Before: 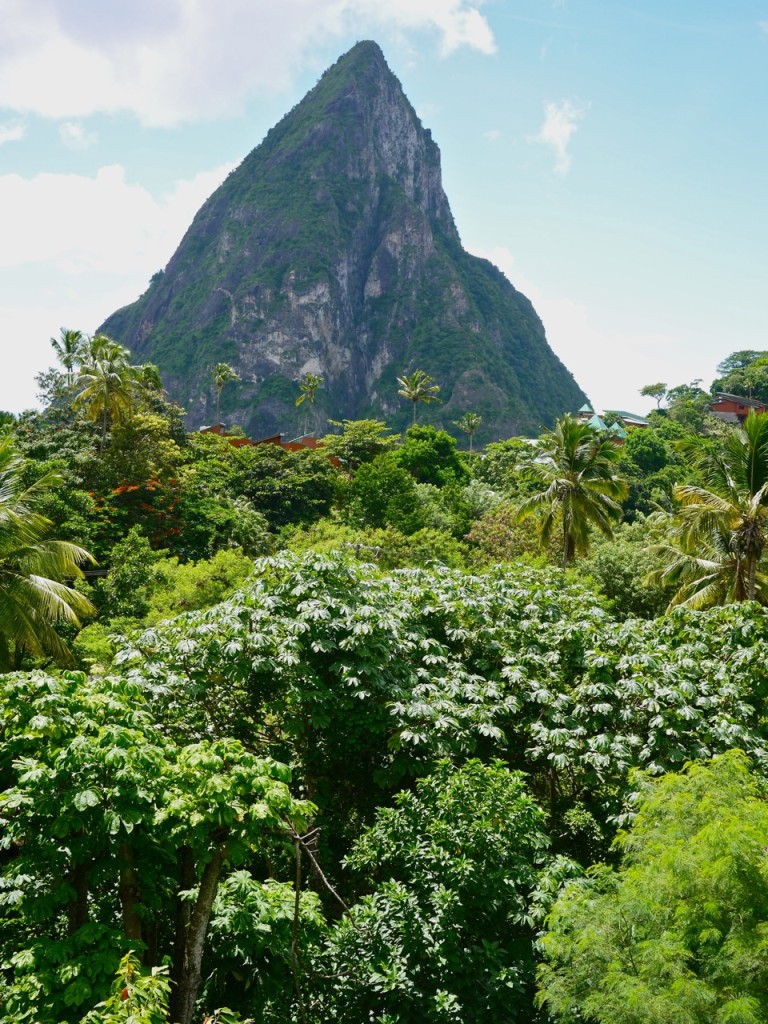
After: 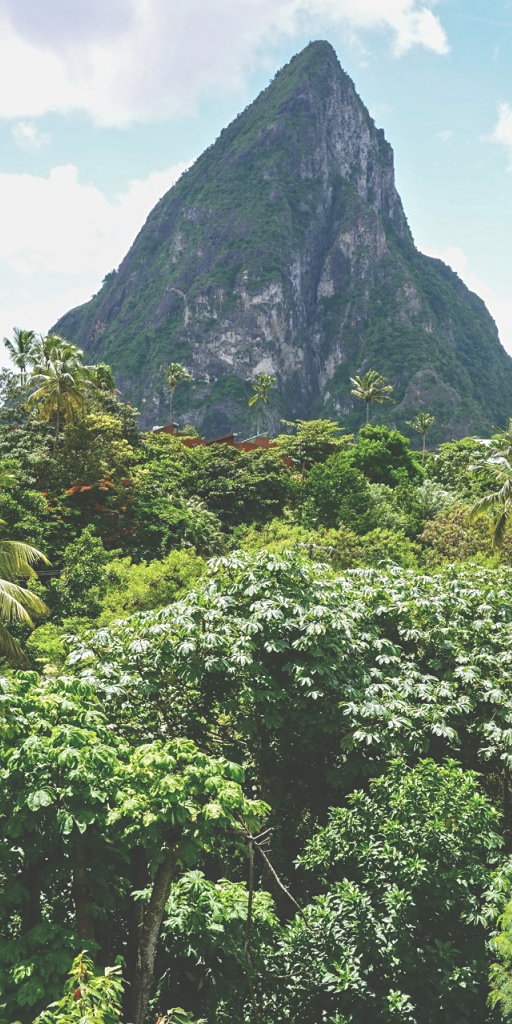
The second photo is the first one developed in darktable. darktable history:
local contrast: detail 130%
crop and rotate: left 6.228%, right 27.058%
exposure: black level correction -0.041, exposure 0.065 EV, compensate highlight preservation false
sharpen: amount 0.2
